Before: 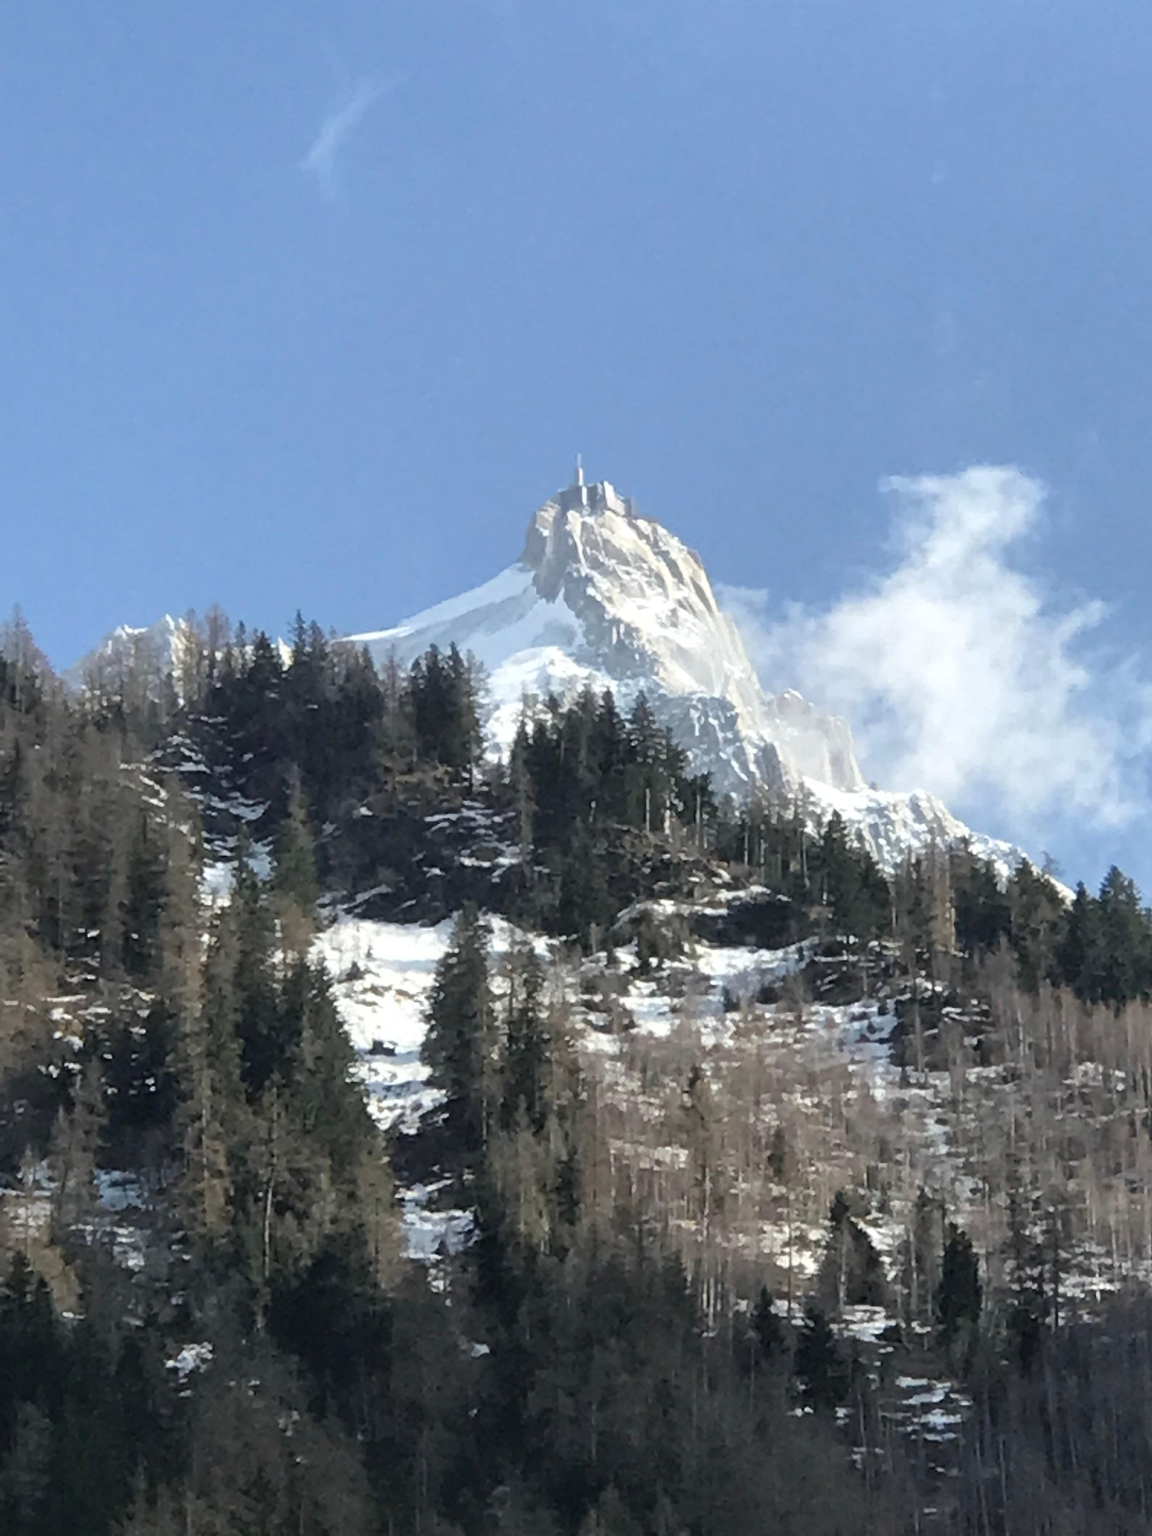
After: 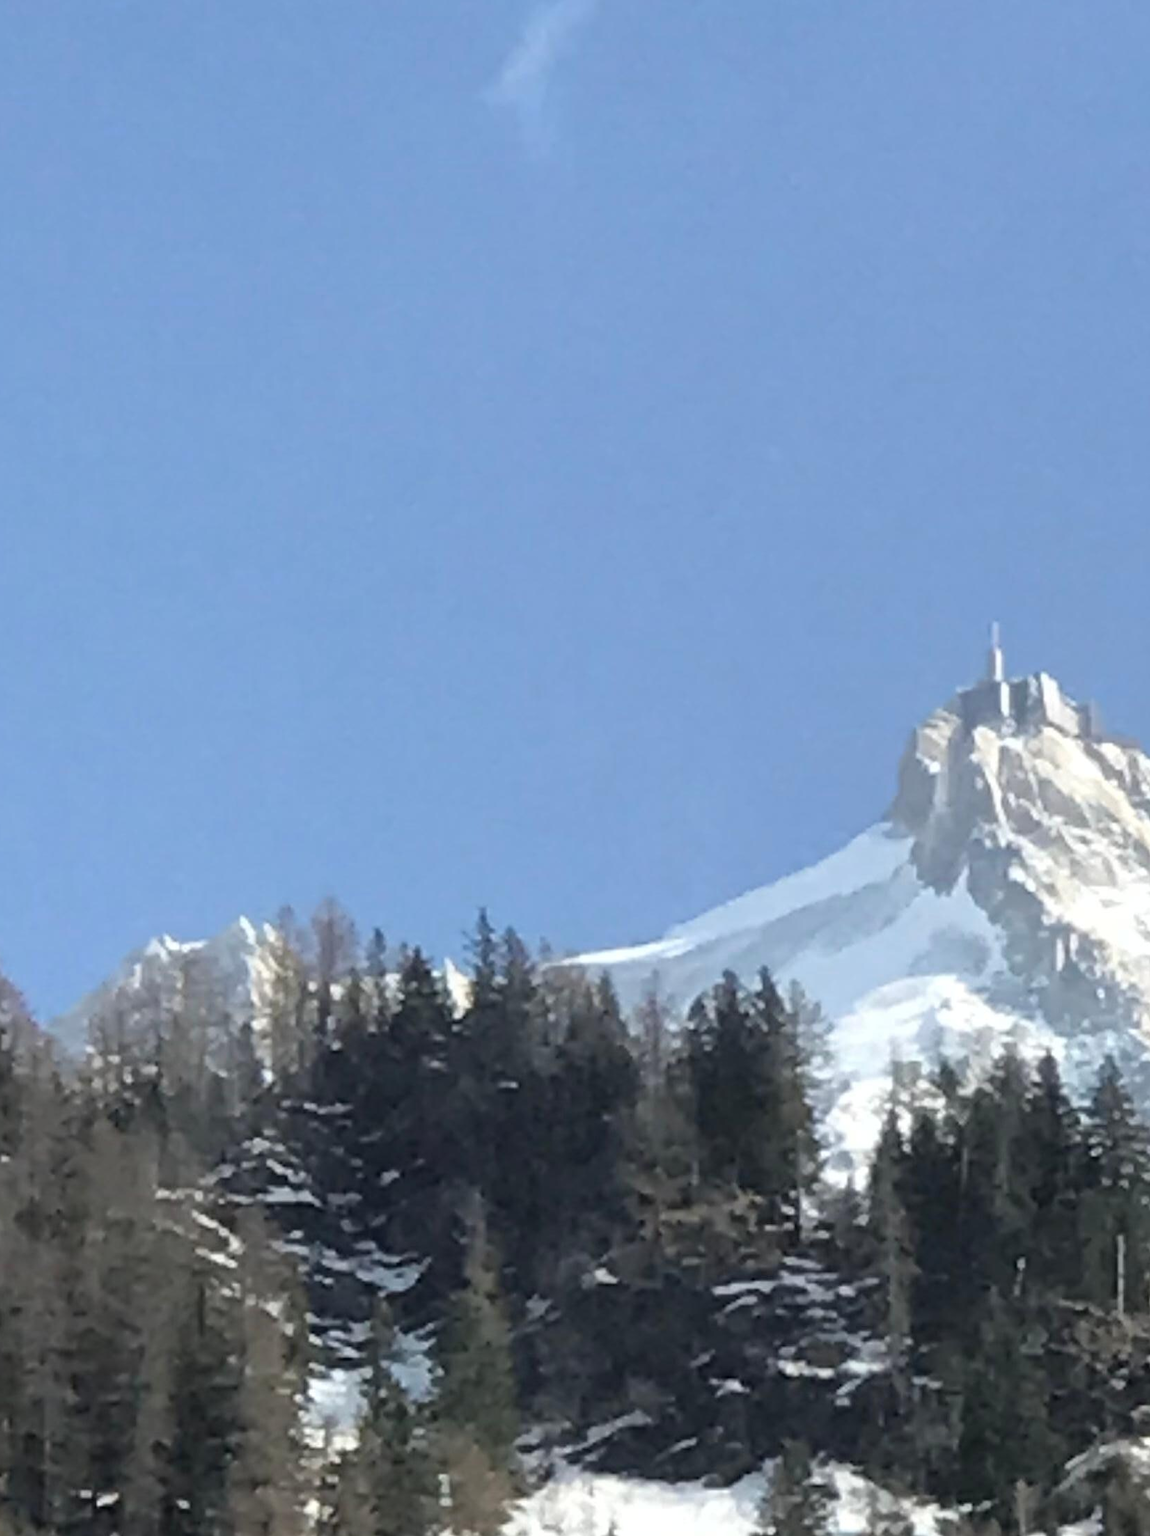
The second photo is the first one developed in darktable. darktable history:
crop and rotate: left 3.026%, top 7.383%, right 42.294%, bottom 37.898%
